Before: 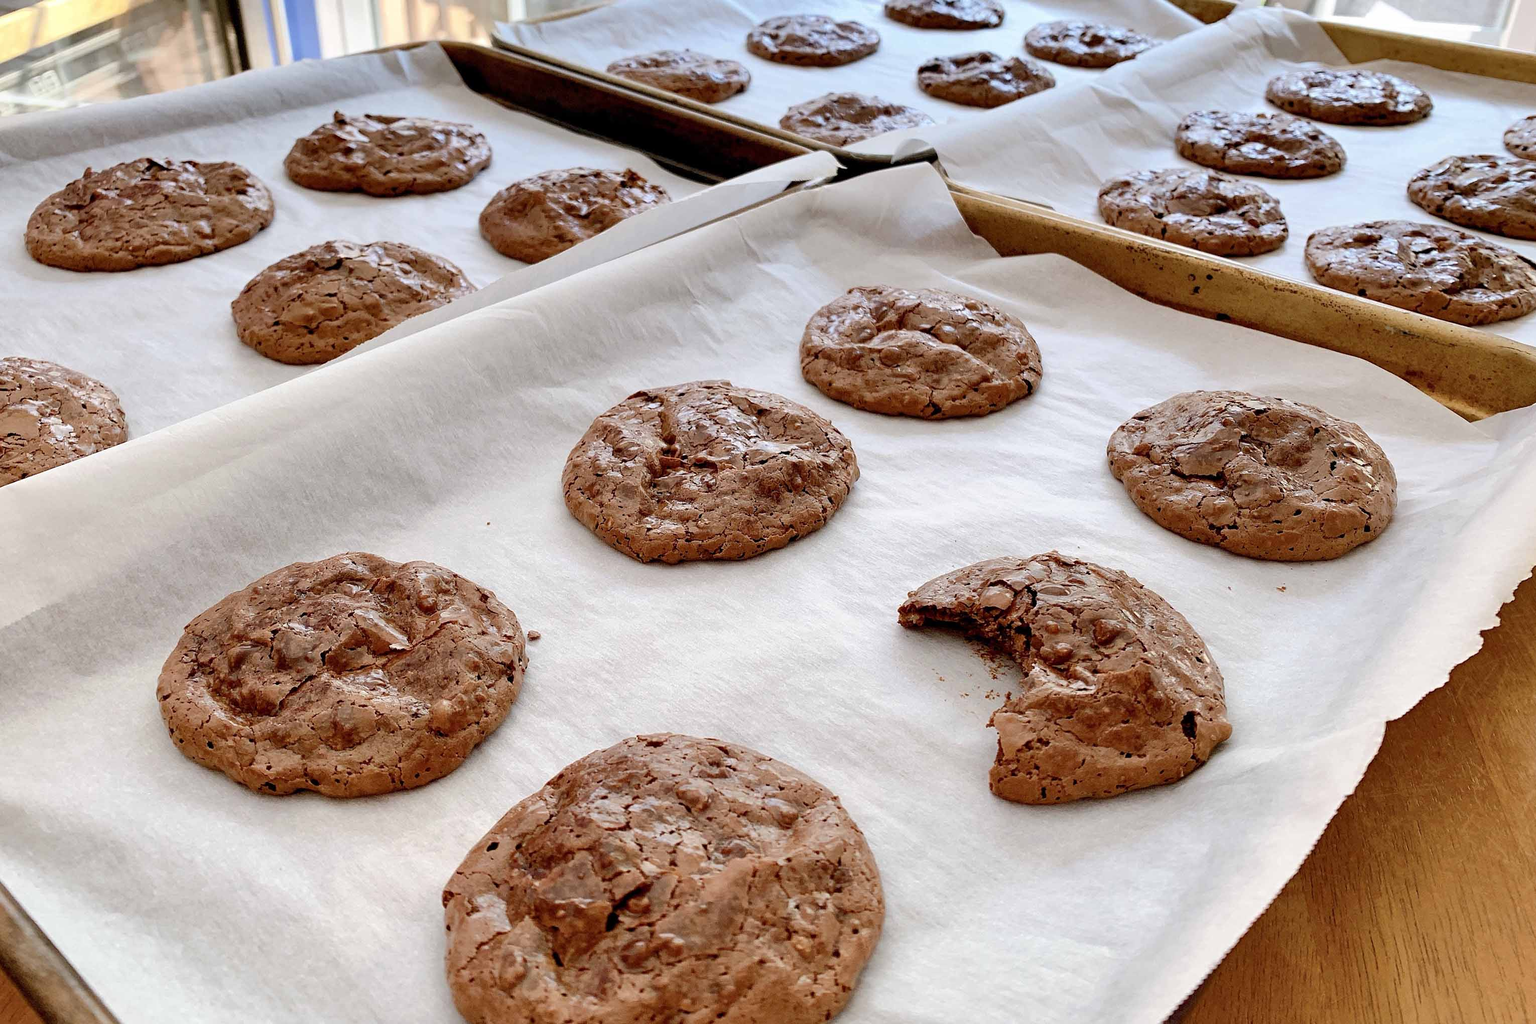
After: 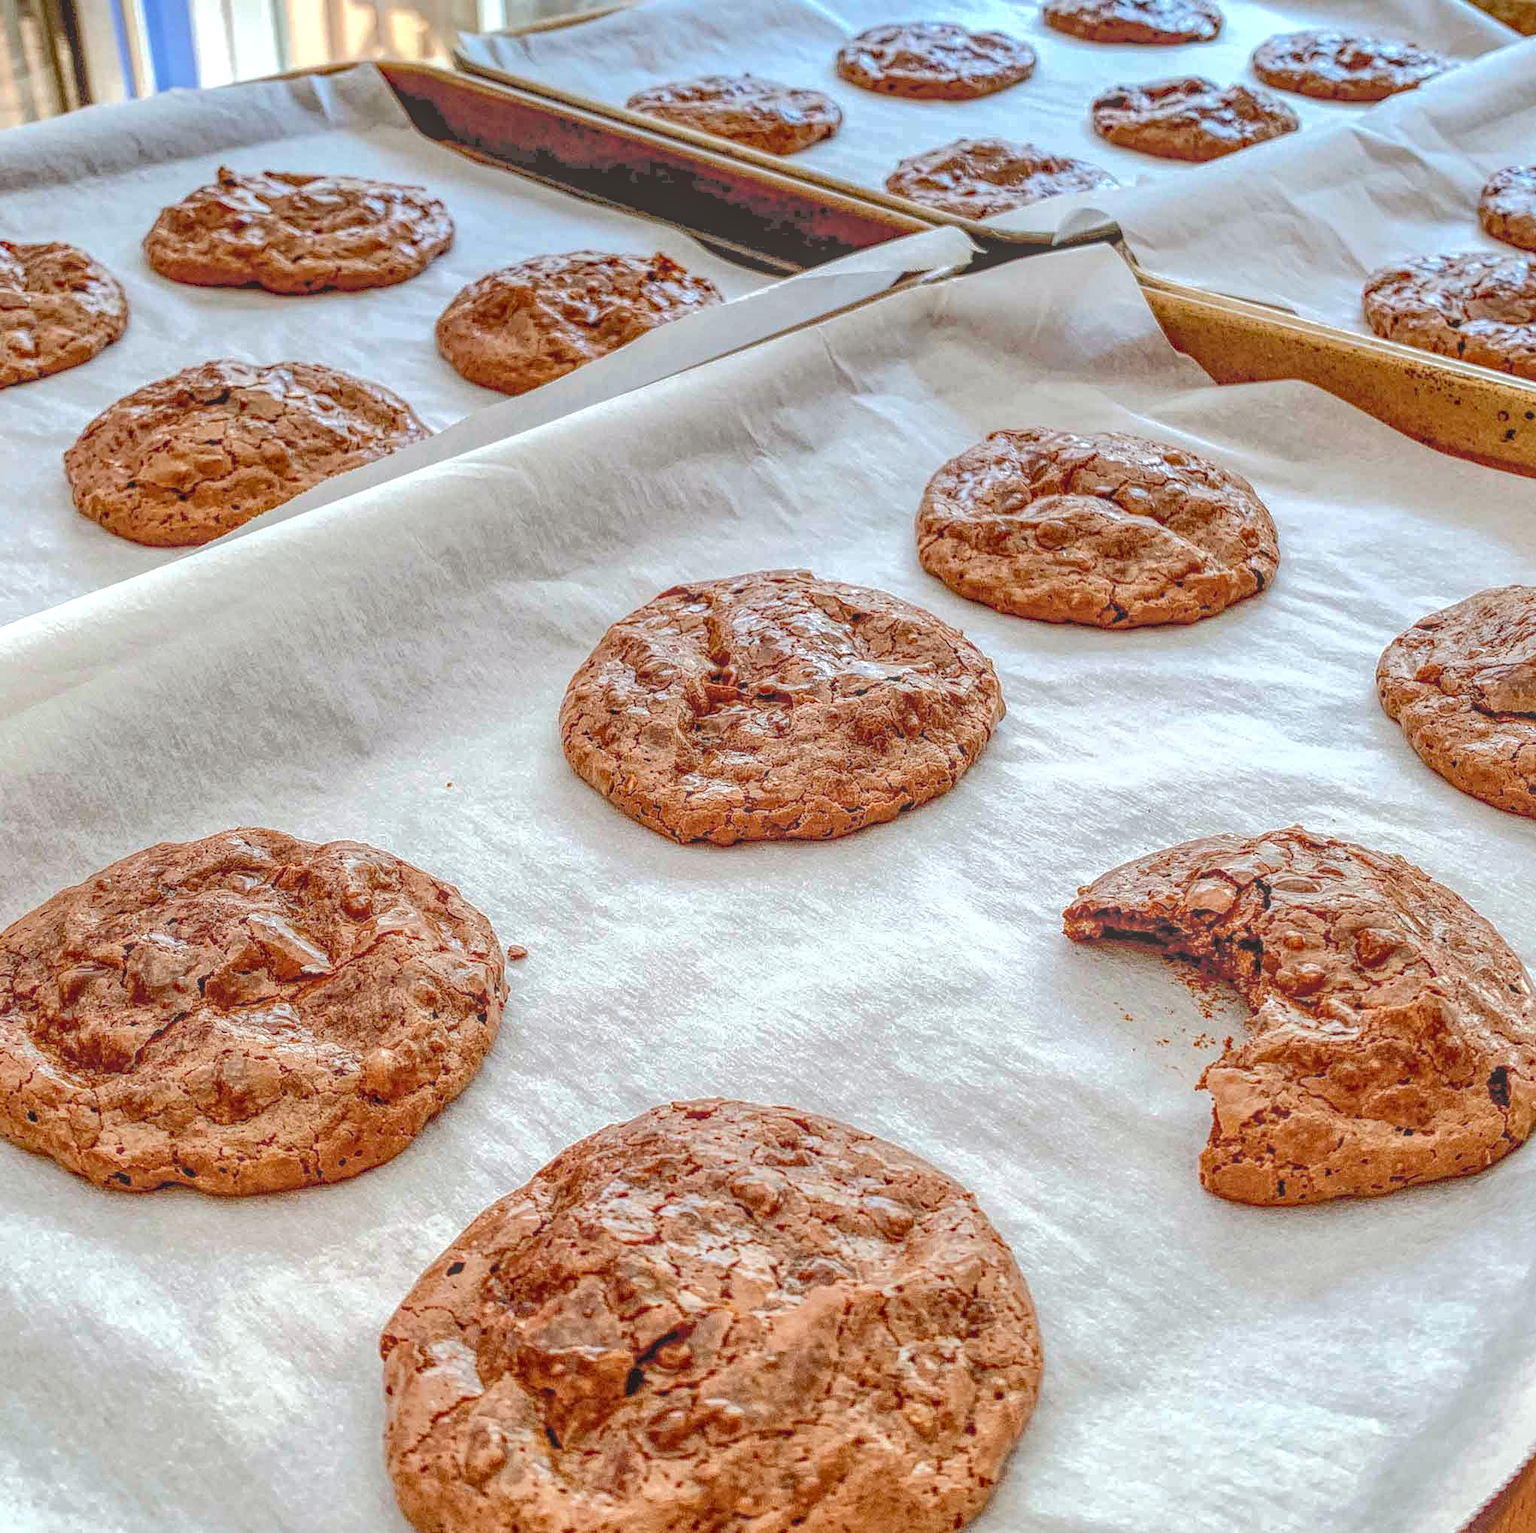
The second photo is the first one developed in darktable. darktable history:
haze removal: compatibility mode true, adaptive false
exposure: black level correction 0.001, exposure 0.5 EV, compensate highlight preservation false
crop and rotate: left 12.311%, right 20.946%
tone equalizer: -8 EV 0.255 EV, -7 EV 0.412 EV, -6 EV 0.454 EV, -5 EV 0.215 EV, -3 EV -0.25 EV, -2 EV -0.398 EV, -1 EV -0.426 EV, +0 EV -0.28 EV, mask exposure compensation -0.508 EV
local contrast: highlights 20%, shadows 24%, detail 201%, midtone range 0.2
color correction: highlights a* -4.91, highlights b* -3.11, shadows a* 3.8, shadows b* 4.52
tone curve: curves: ch0 [(0, 0) (0.003, 0.054) (0.011, 0.058) (0.025, 0.069) (0.044, 0.087) (0.069, 0.1) (0.1, 0.123) (0.136, 0.152) (0.177, 0.183) (0.224, 0.234) (0.277, 0.291) (0.335, 0.367) (0.399, 0.441) (0.468, 0.524) (0.543, 0.6) (0.623, 0.673) (0.709, 0.744) (0.801, 0.812) (0.898, 0.89) (1, 1)], color space Lab, independent channels, preserve colors none
